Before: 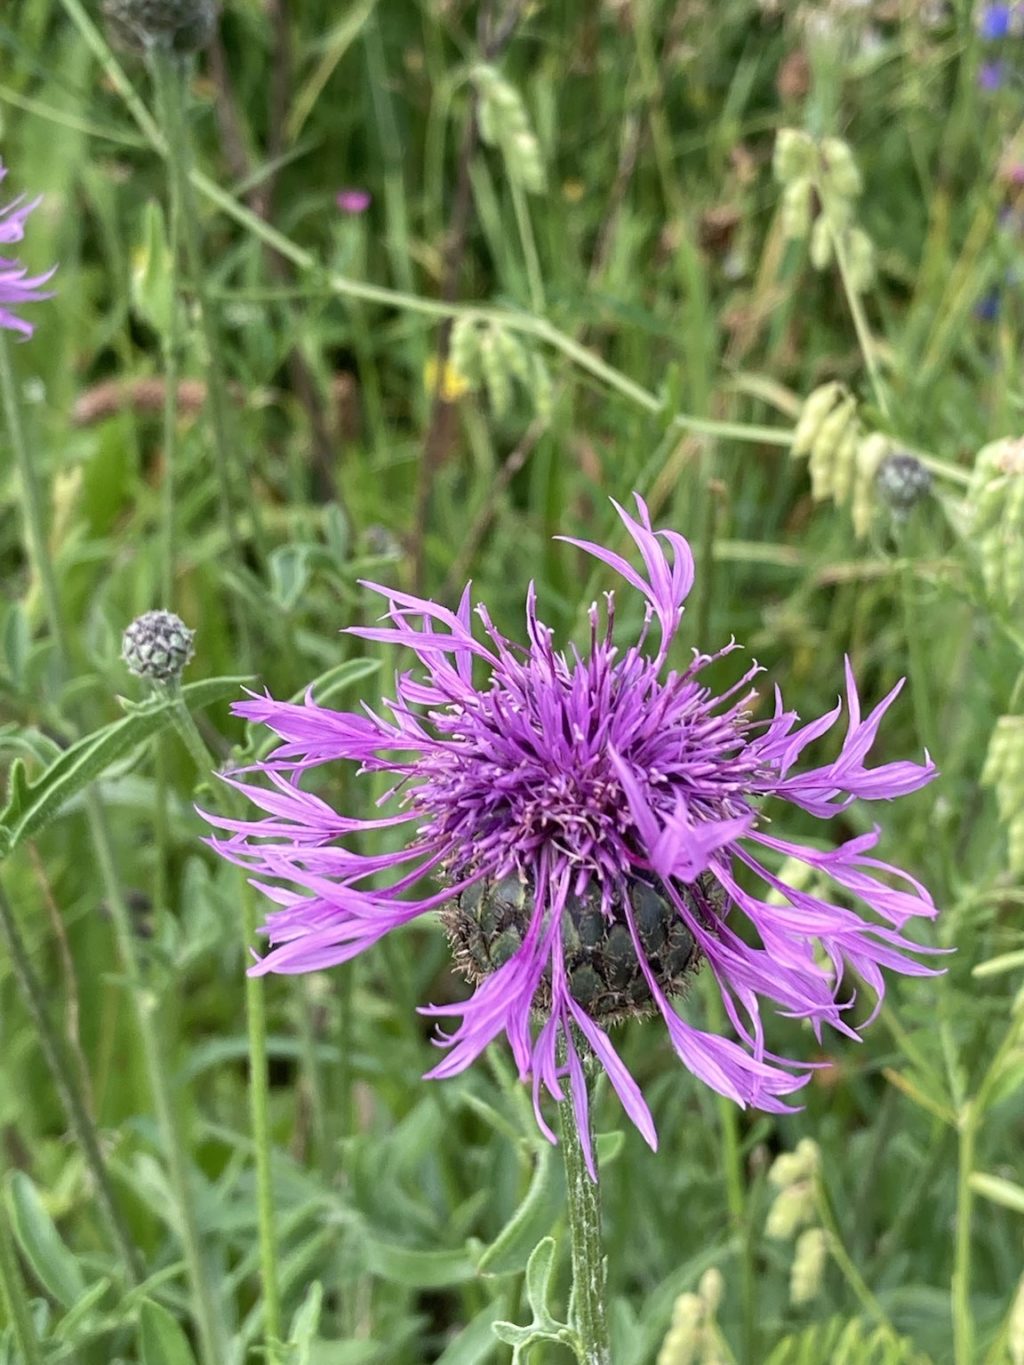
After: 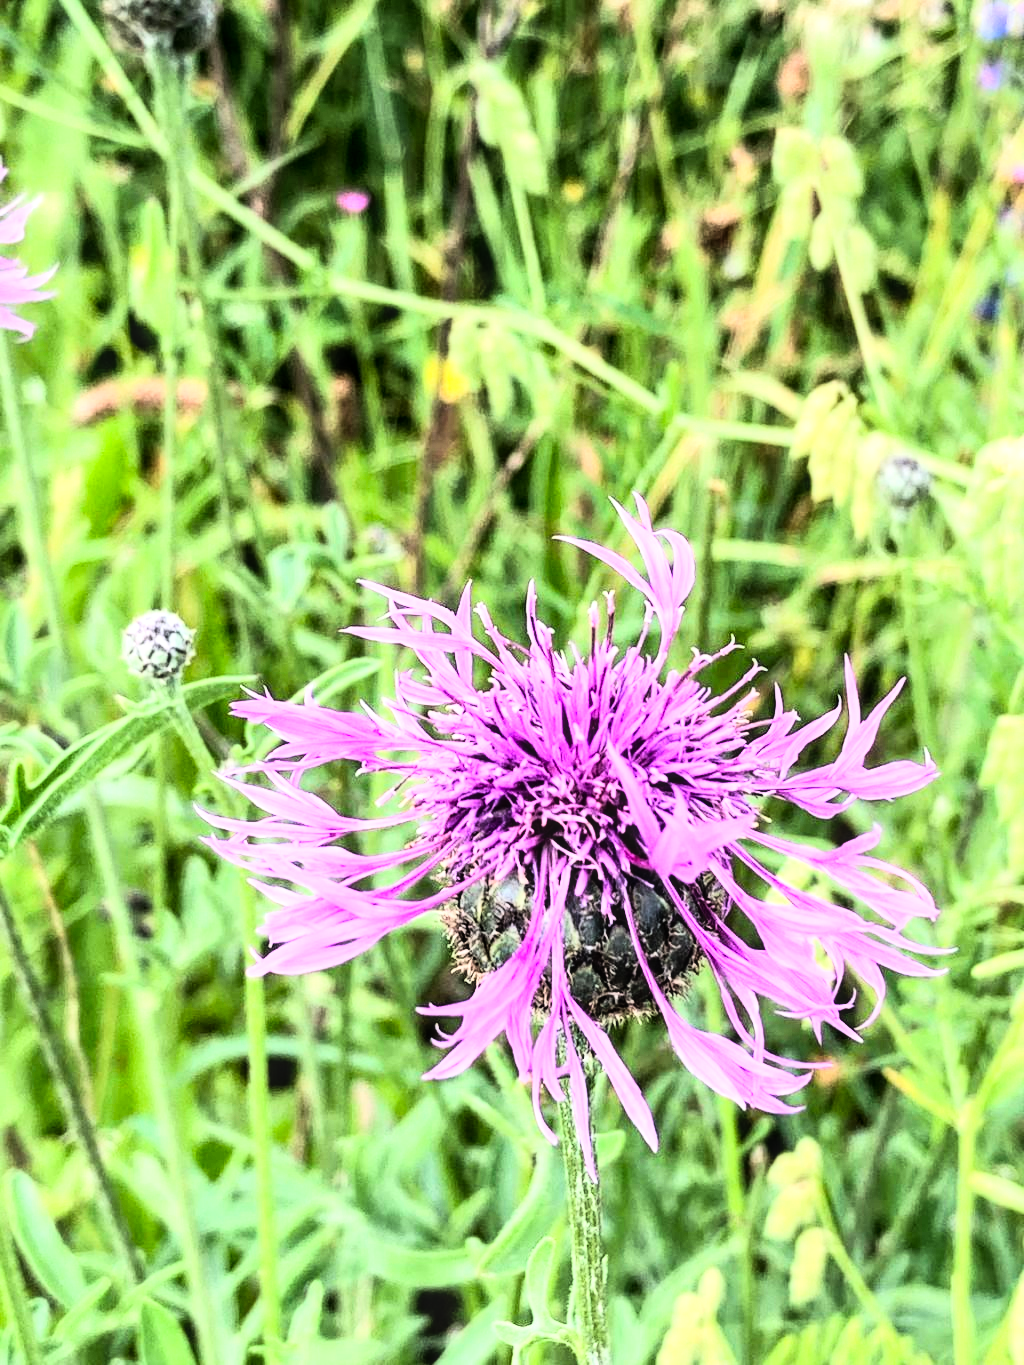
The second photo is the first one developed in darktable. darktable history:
tone equalizer: -8 EV -0.417 EV, -7 EV -0.389 EV, -6 EV -0.333 EV, -5 EV -0.222 EV, -3 EV 0.222 EV, -2 EV 0.333 EV, -1 EV 0.389 EV, +0 EV 0.417 EV, edges refinement/feathering 500, mask exposure compensation -1.25 EV, preserve details no
local contrast: on, module defaults
rgb curve: curves: ch0 [(0, 0) (0.21, 0.15) (0.24, 0.21) (0.5, 0.75) (0.75, 0.96) (0.89, 0.99) (1, 1)]; ch1 [(0, 0.02) (0.21, 0.13) (0.25, 0.2) (0.5, 0.67) (0.75, 0.9) (0.89, 0.97) (1, 1)]; ch2 [(0, 0.02) (0.21, 0.13) (0.25, 0.2) (0.5, 0.67) (0.75, 0.9) (0.89, 0.97) (1, 1)], compensate middle gray true
